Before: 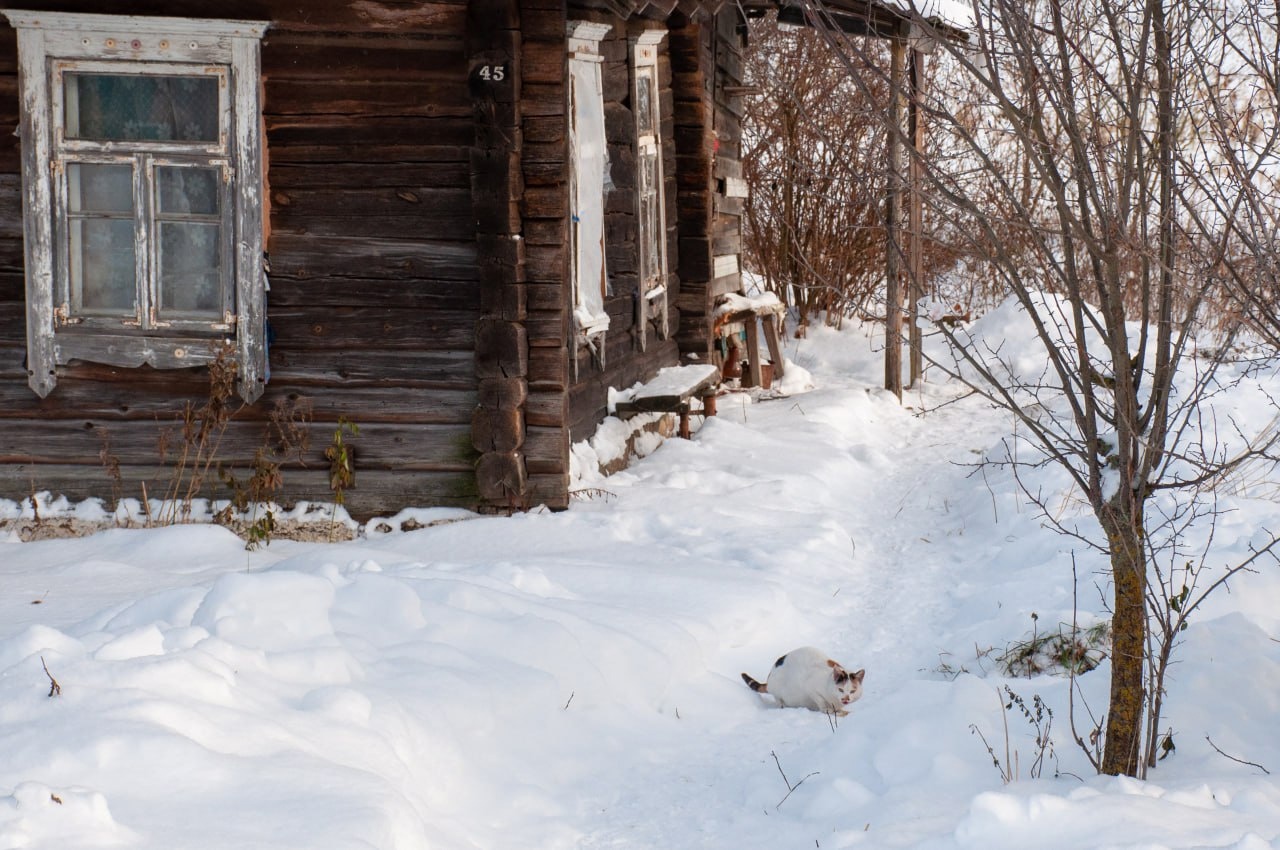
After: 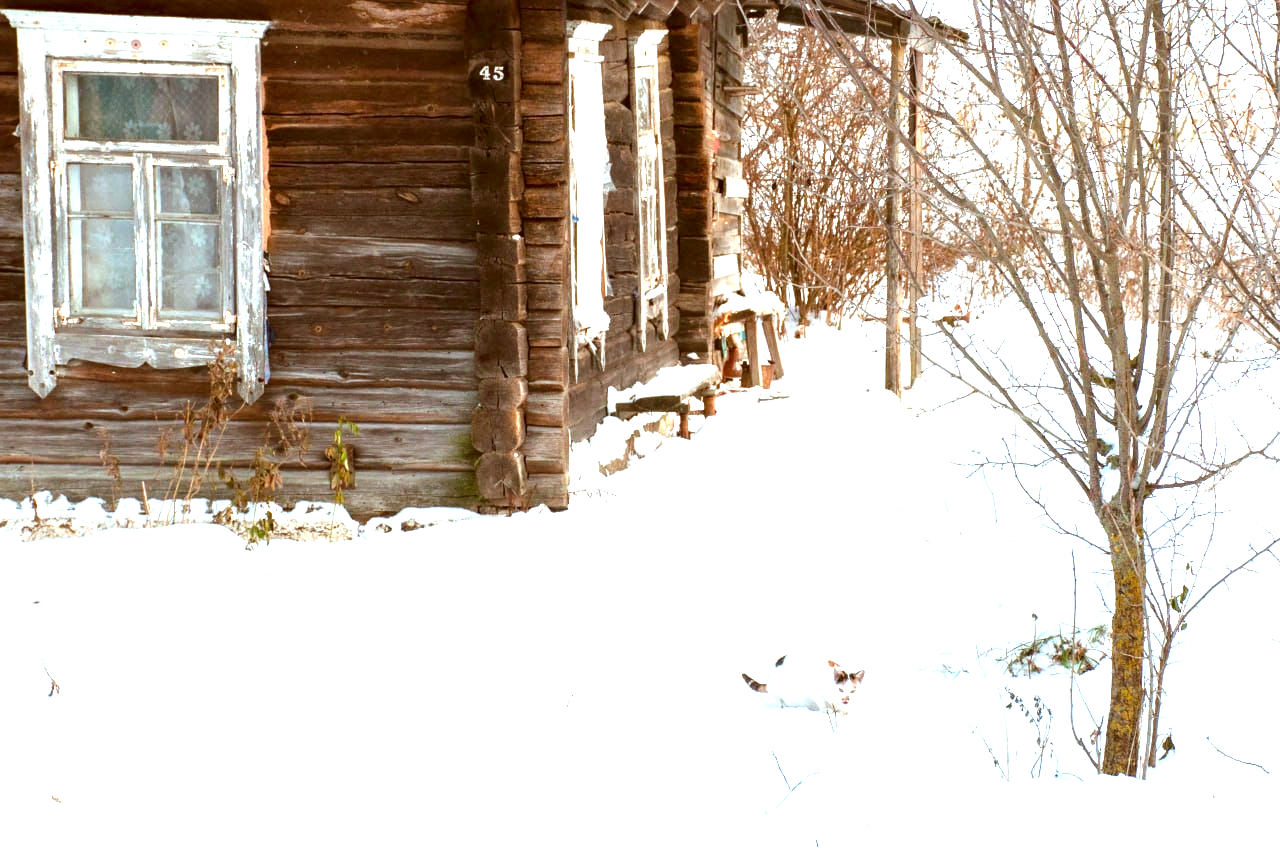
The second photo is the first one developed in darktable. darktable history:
exposure: black level correction 0, exposure 1.9 EV, compensate highlight preservation false
color correction: highlights a* -5.94, highlights b* 9.48, shadows a* 10.12, shadows b* 23.94
color calibration: x 0.37, y 0.382, temperature 4313.32 K
